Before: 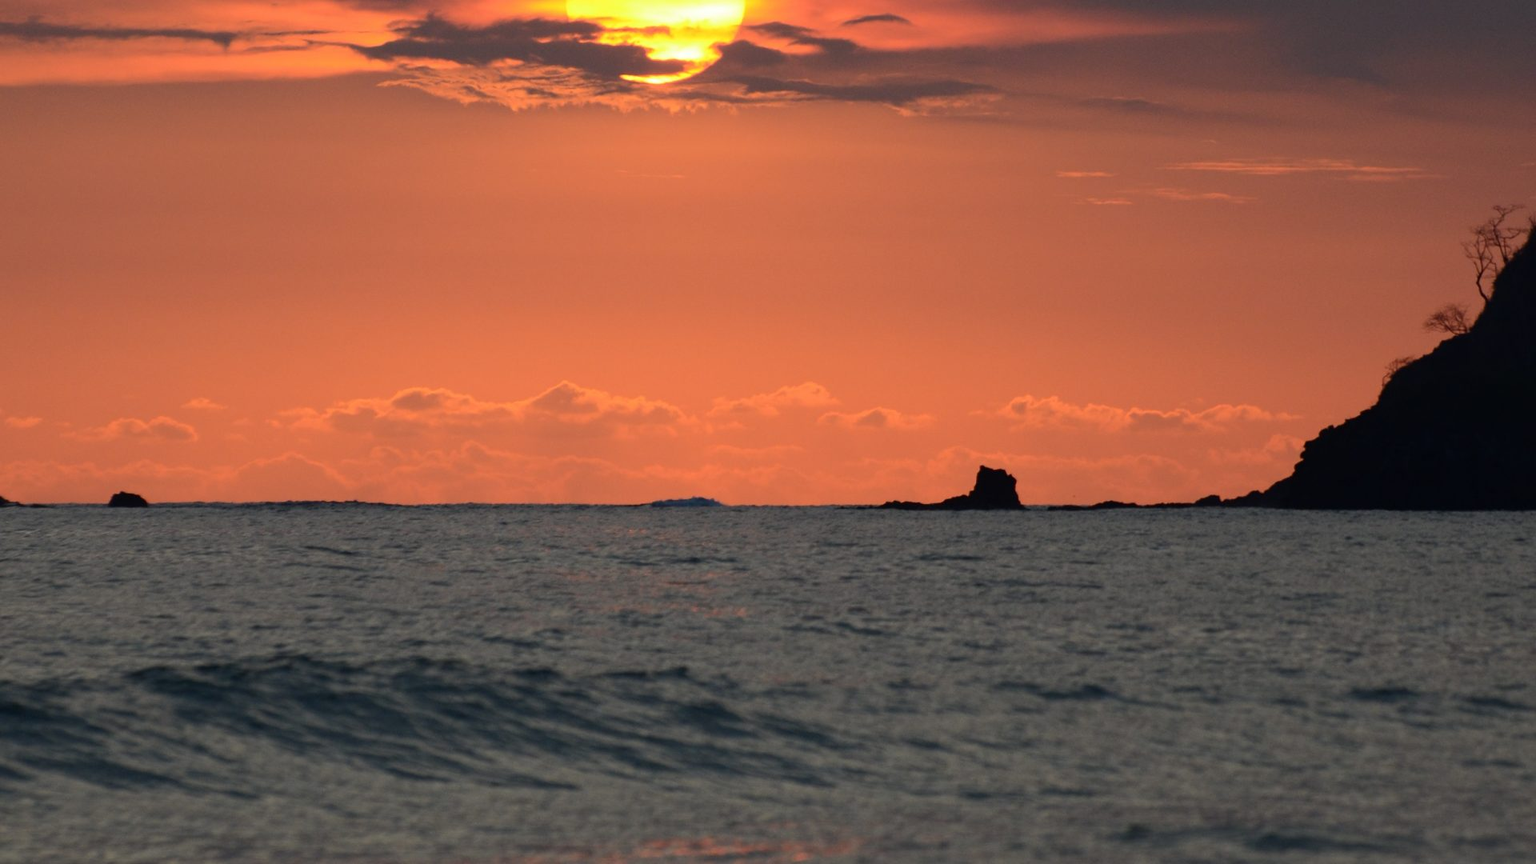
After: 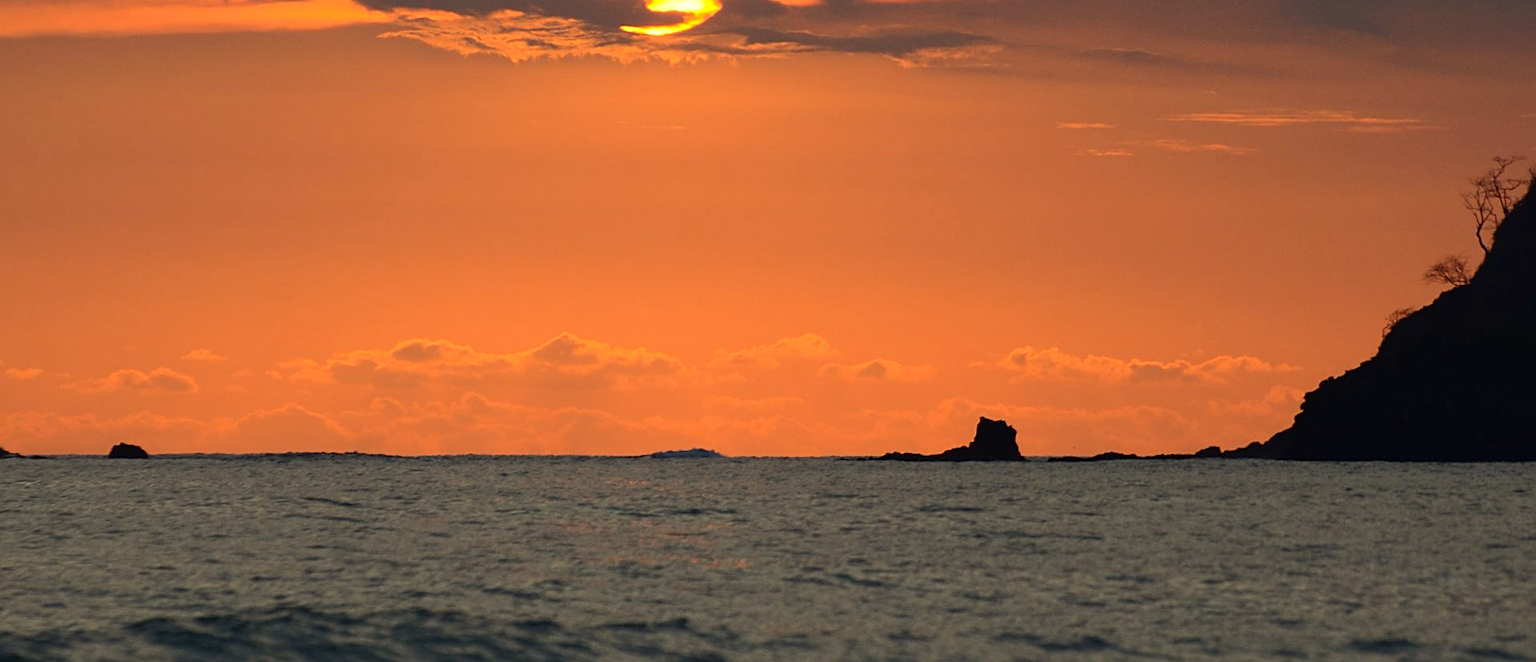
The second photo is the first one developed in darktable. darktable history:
sharpen: on, module defaults
crop: top 5.667%, bottom 17.637%
exposure: exposure 0.2 EV, compensate highlight preservation false
color correction: highlights a* 1.39, highlights b* 17.83
